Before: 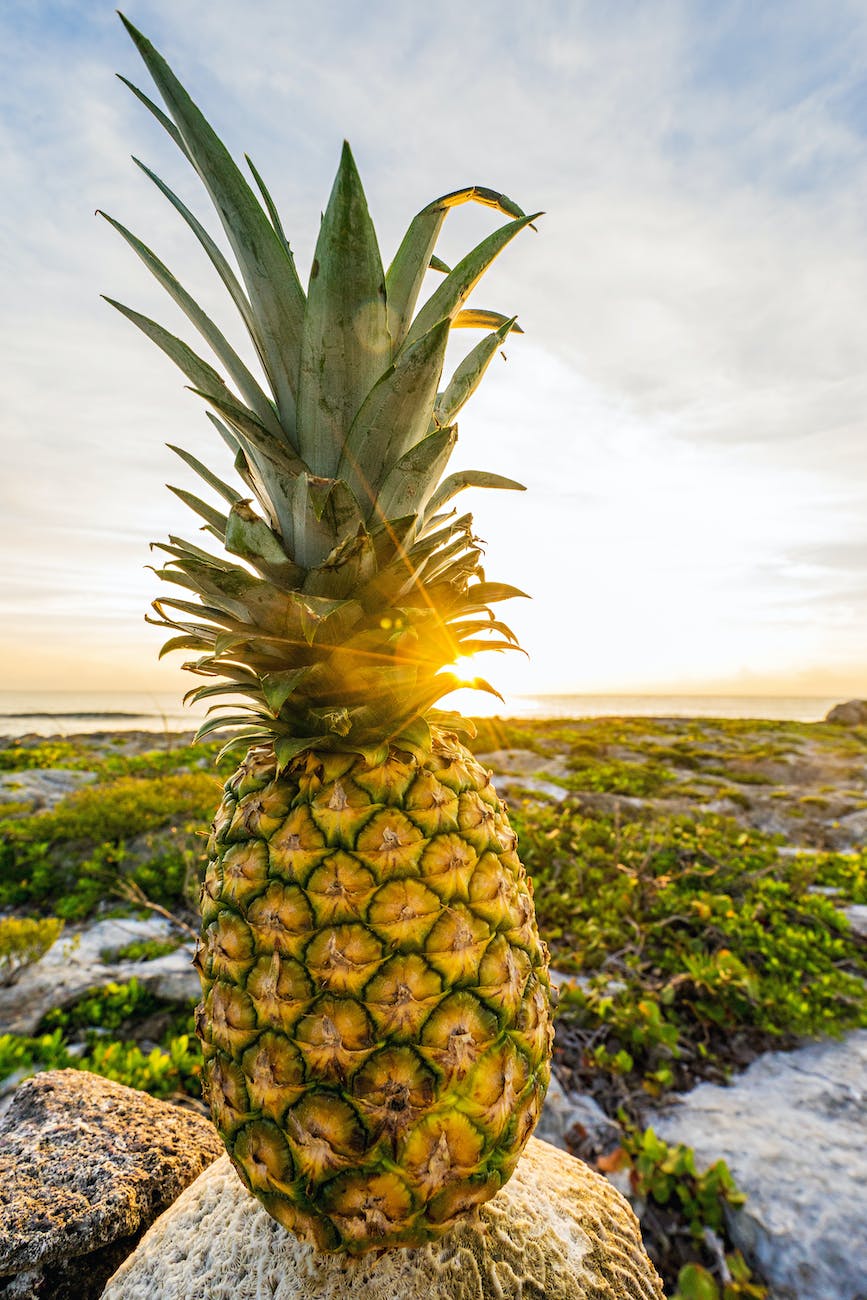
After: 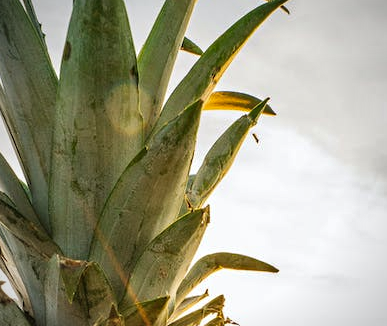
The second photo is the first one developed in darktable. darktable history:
crop: left 28.64%, top 16.832%, right 26.637%, bottom 58.055%
vignetting: fall-off radius 60.92%
shadows and highlights: low approximation 0.01, soften with gaussian
sharpen: radius 5.325, amount 0.312, threshold 26.433
